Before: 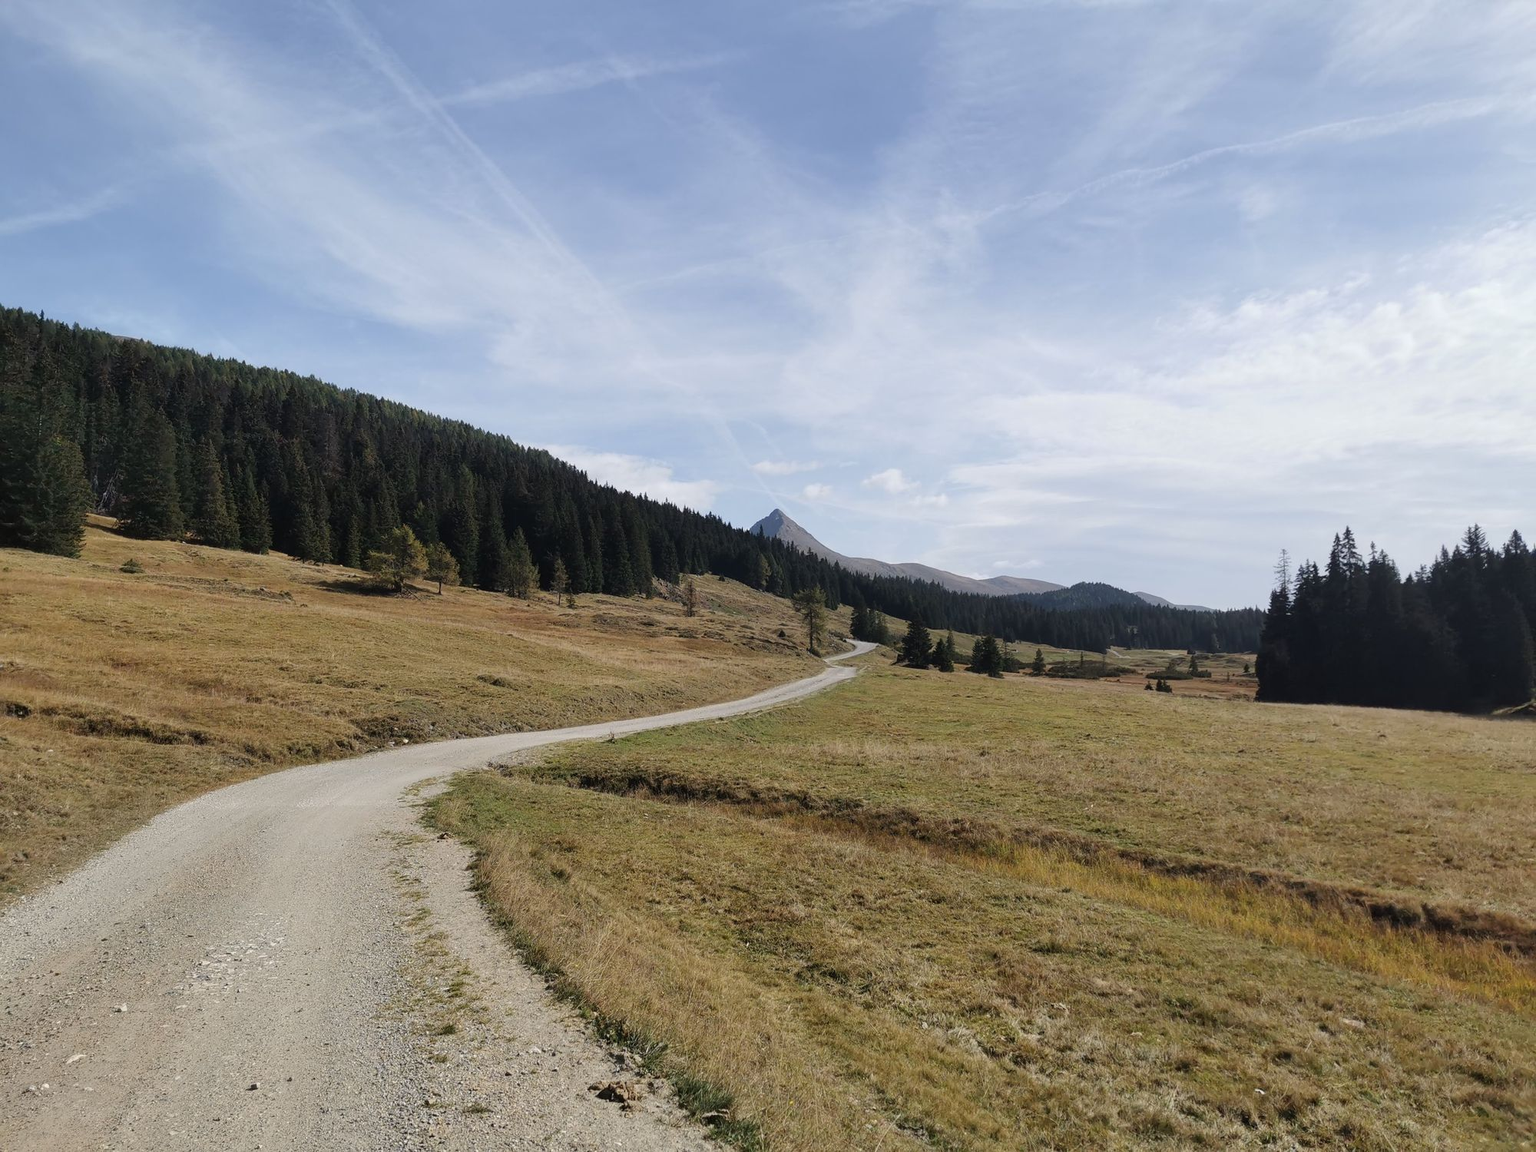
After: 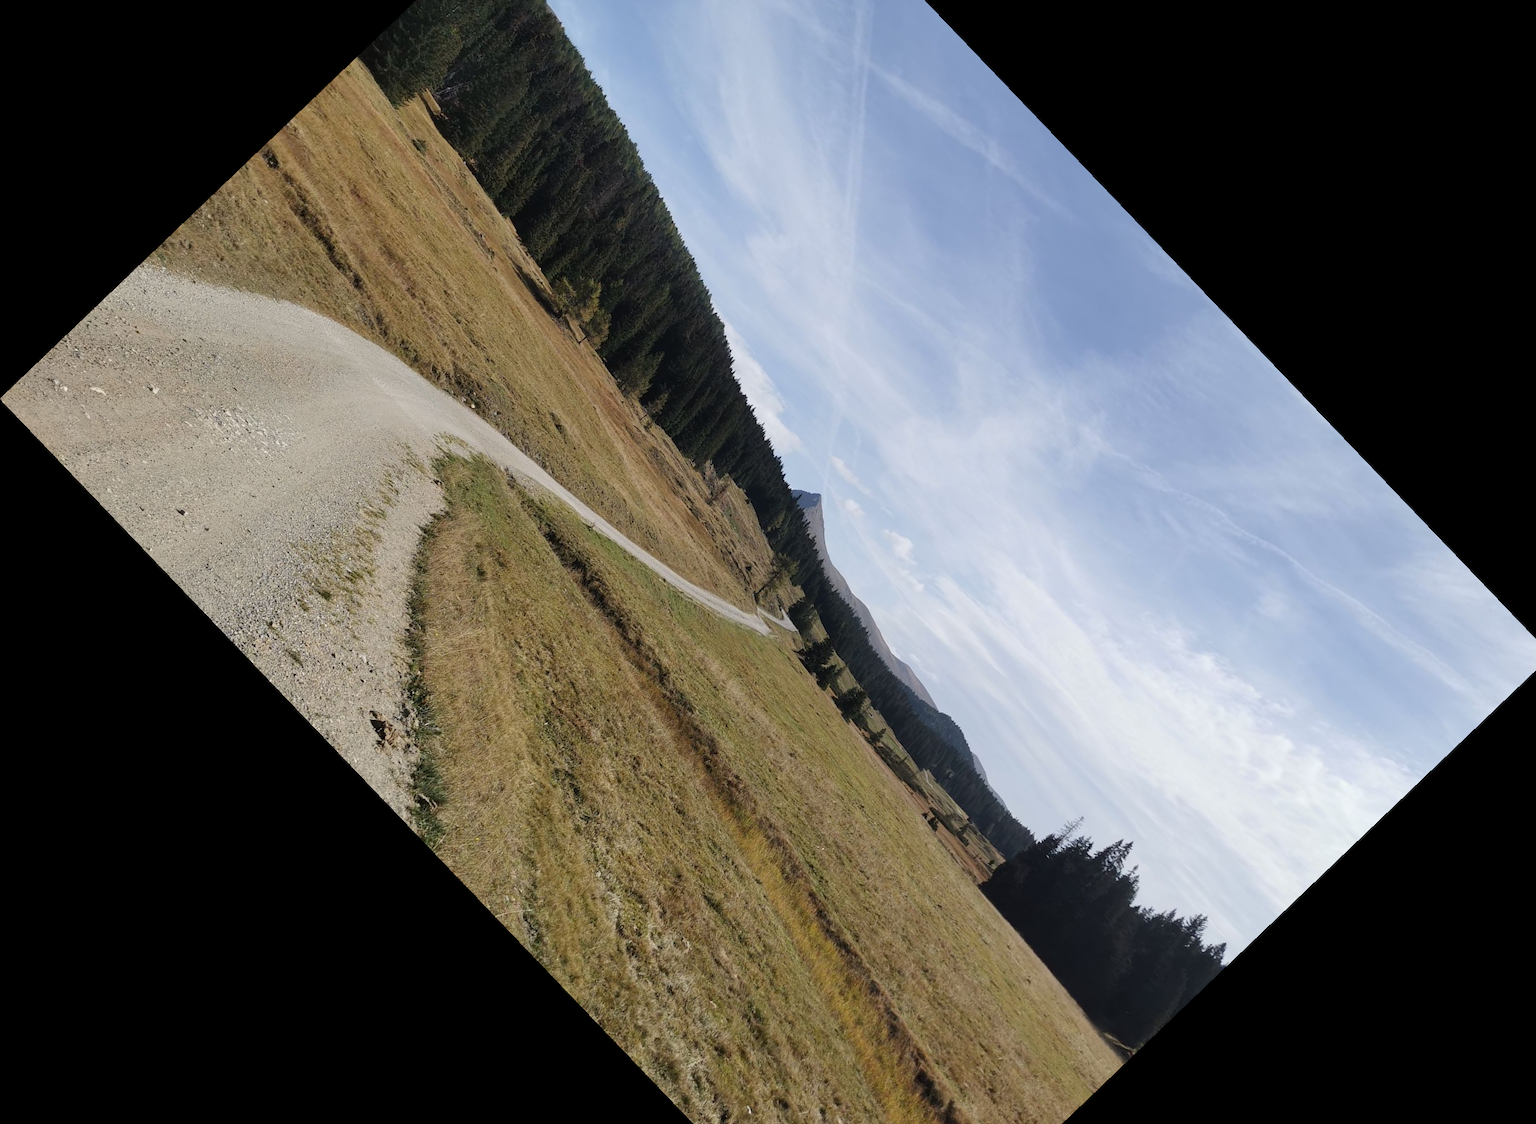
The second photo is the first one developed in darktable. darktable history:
exposure: compensate highlight preservation false
crop and rotate: angle -46.26°, top 16.234%, right 0.912%, bottom 11.704%
